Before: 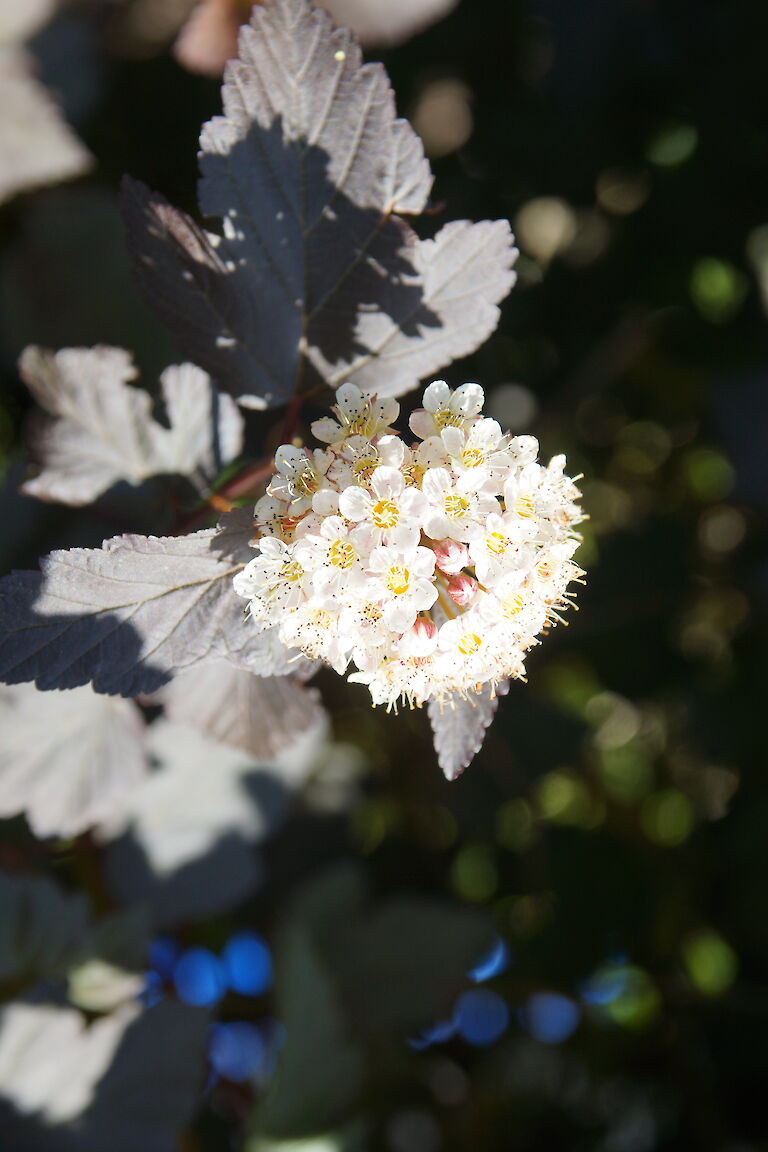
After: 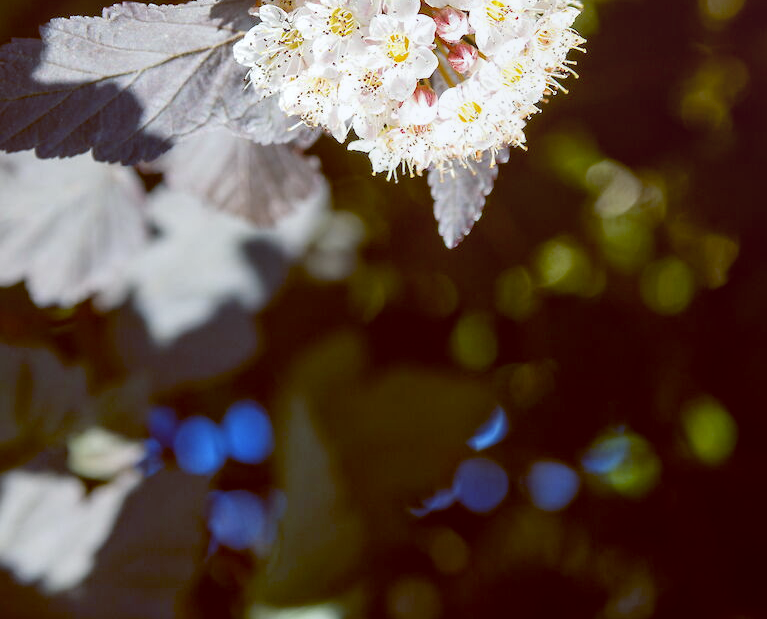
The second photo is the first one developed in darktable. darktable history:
color balance: lift [1, 1.015, 1.004, 0.985], gamma [1, 0.958, 0.971, 1.042], gain [1, 0.956, 0.977, 1.044]
local contrast: on, module defaults
crop and rotate: top 46.237%
